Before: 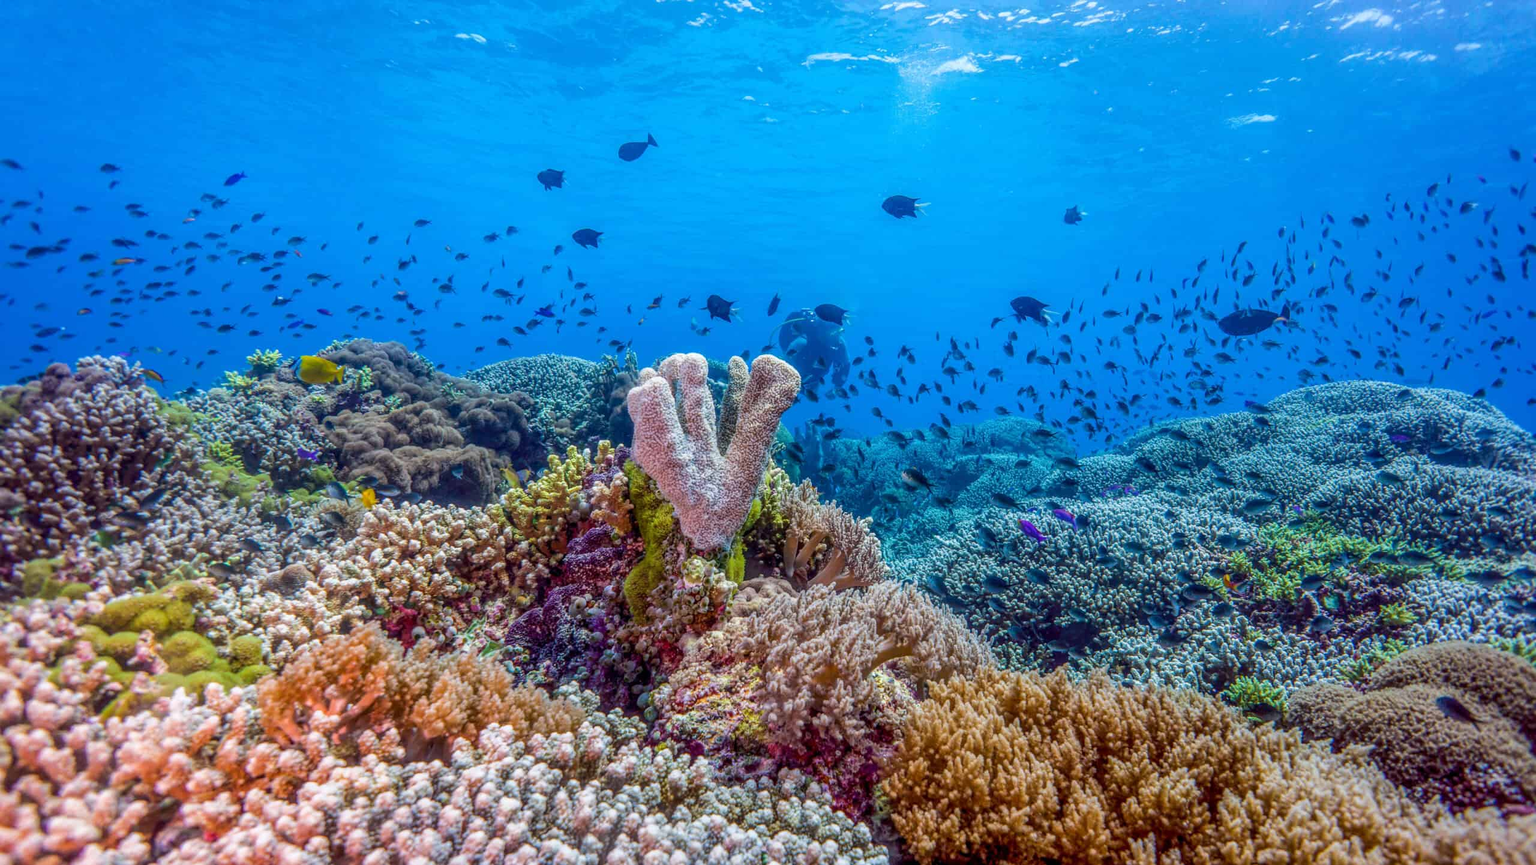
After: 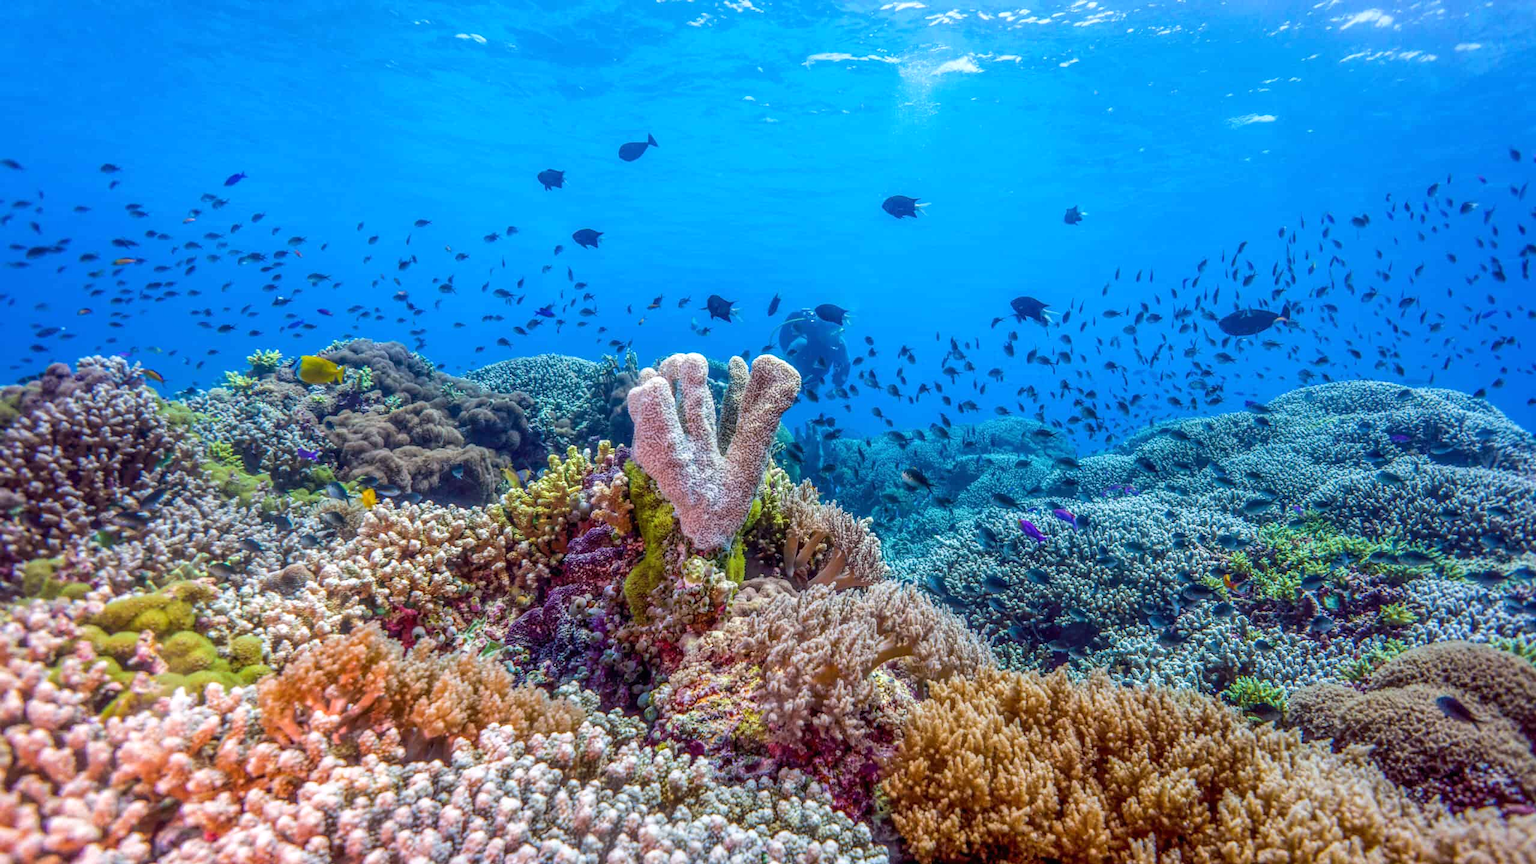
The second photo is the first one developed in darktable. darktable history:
exposure: black level correction 0, exposure 0.2 EV, compensate highlight preservation false
